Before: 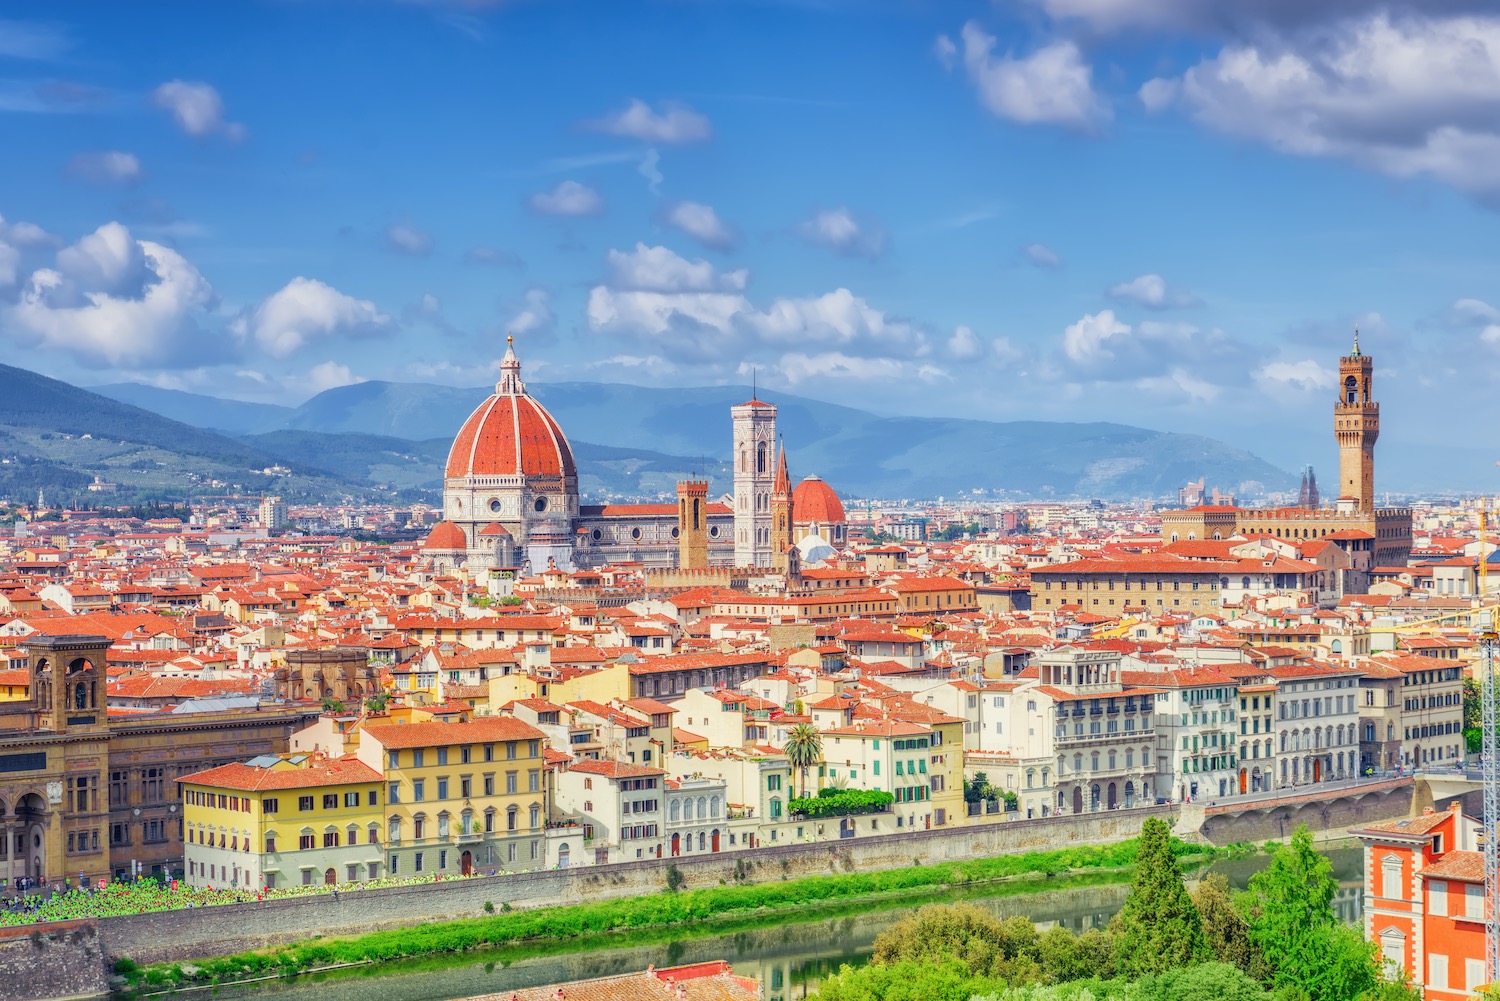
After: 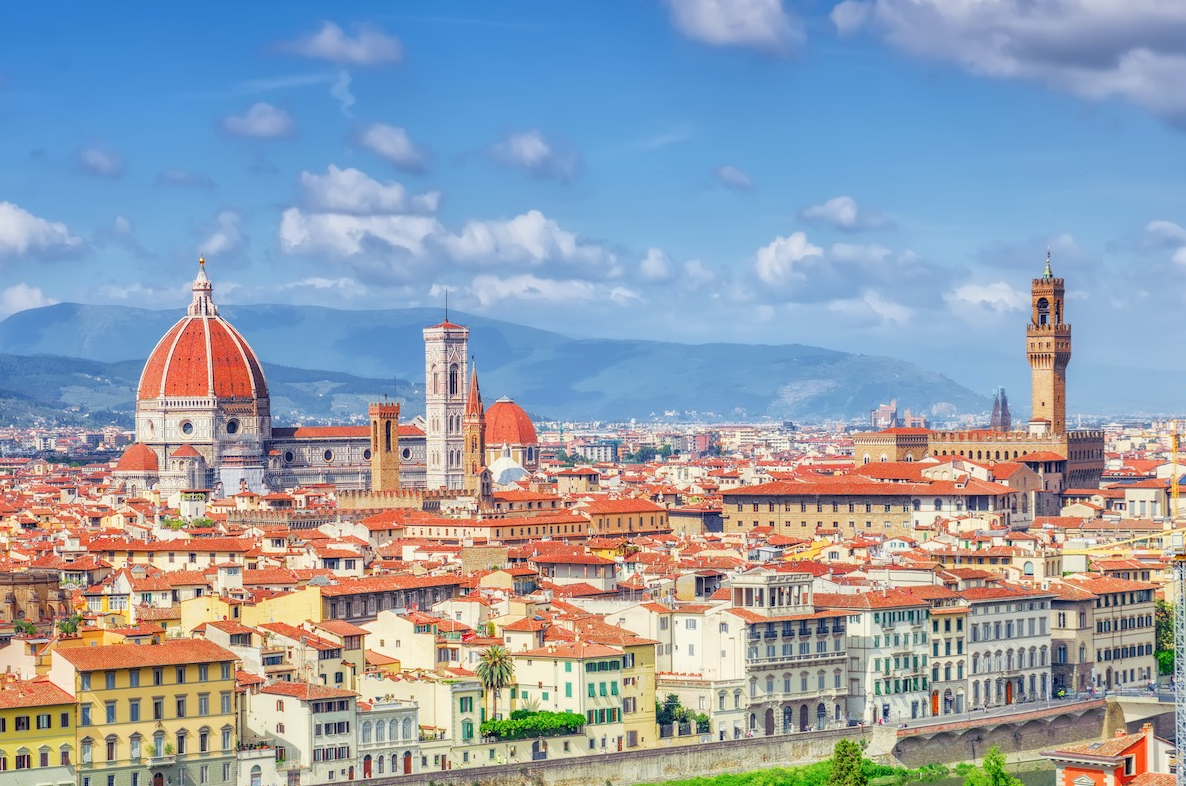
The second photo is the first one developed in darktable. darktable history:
crop and rotate: left 20.556%, top 7.879%, right 0.328%, bottom 13.578%
local contrast: highlights 107%, shadows 101%, detail 119%, midtone range 0.2
